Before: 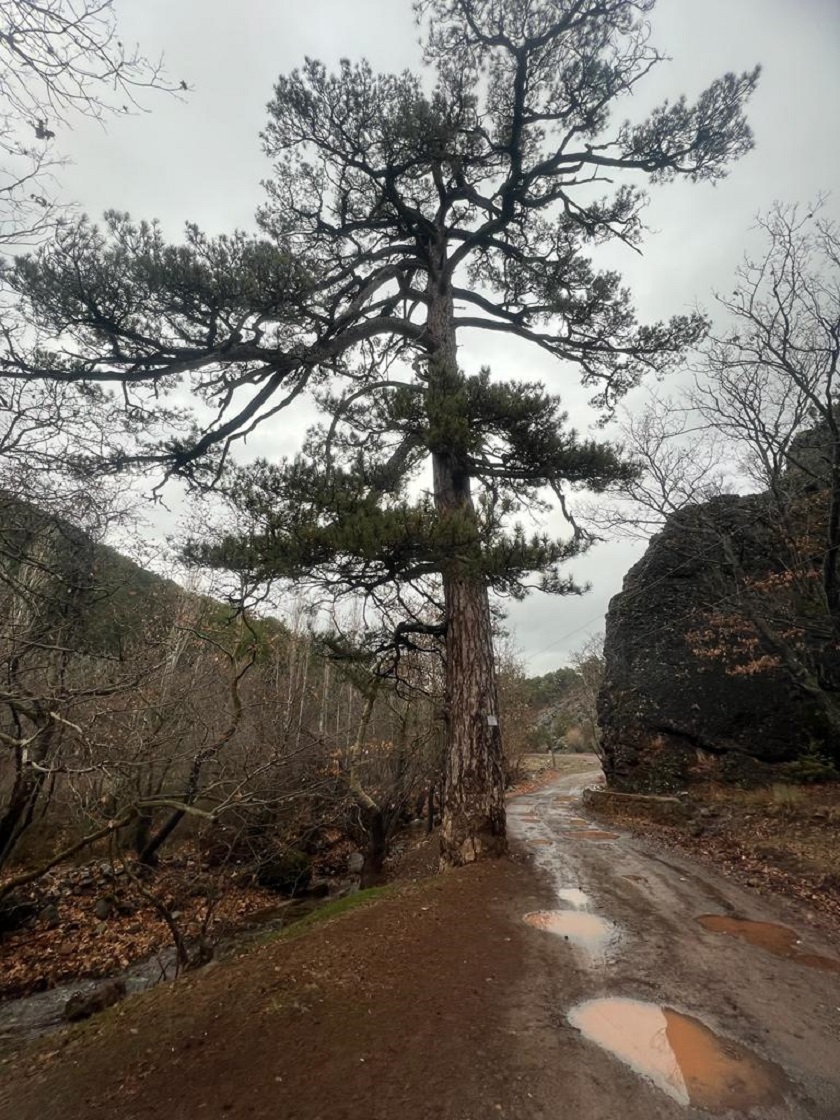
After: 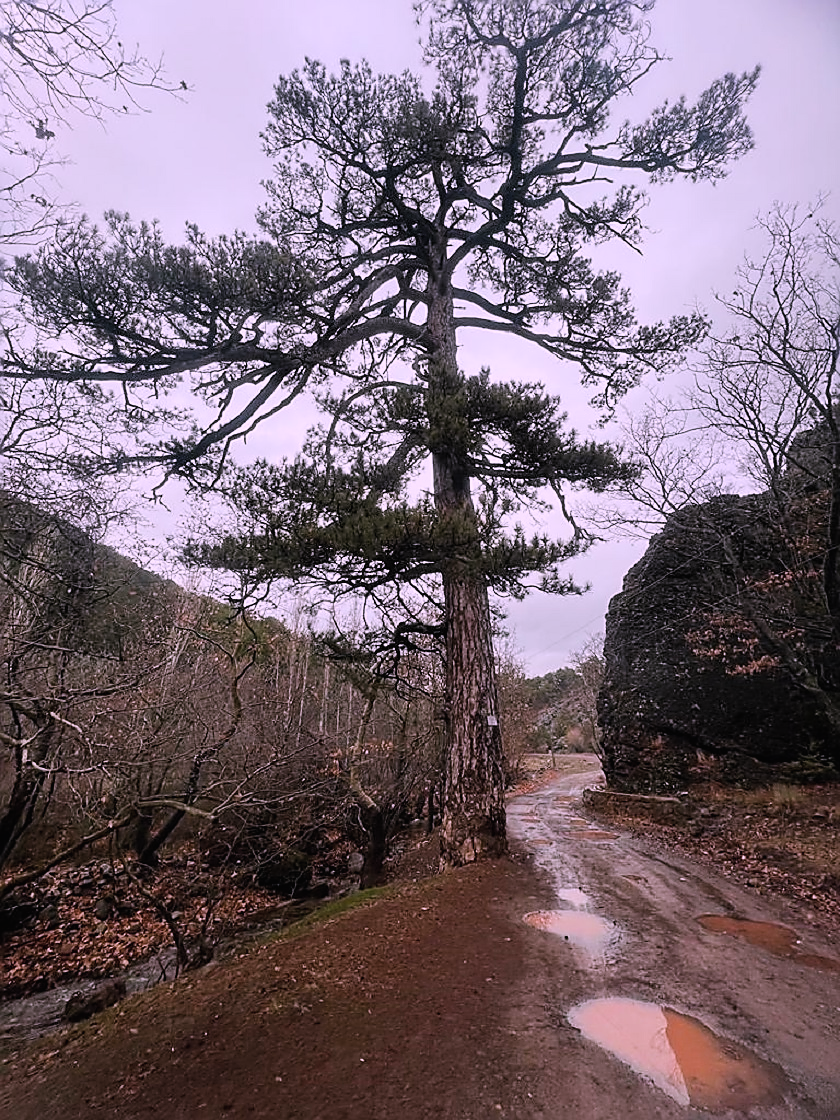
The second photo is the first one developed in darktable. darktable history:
filmic rgb: black relative exposure -7.98 EV, white relative exposure 3.88 EV, hardness 4.22
color balance rgb: power › hue 328.04°, global offset › luminance 0.482%, perceptual saturation grading › global saturation 19.782%, perceptual brilliance grading › highlights 8.698%, perceptual brilliance grading › mid-tones 3.804%, perceptual brilliance grading › shadows 1.249%
sharpen: radius 1.385, amount 1.266, threshold 0.799
color correction: highlights a* 16.07, highlights b* -20.47
